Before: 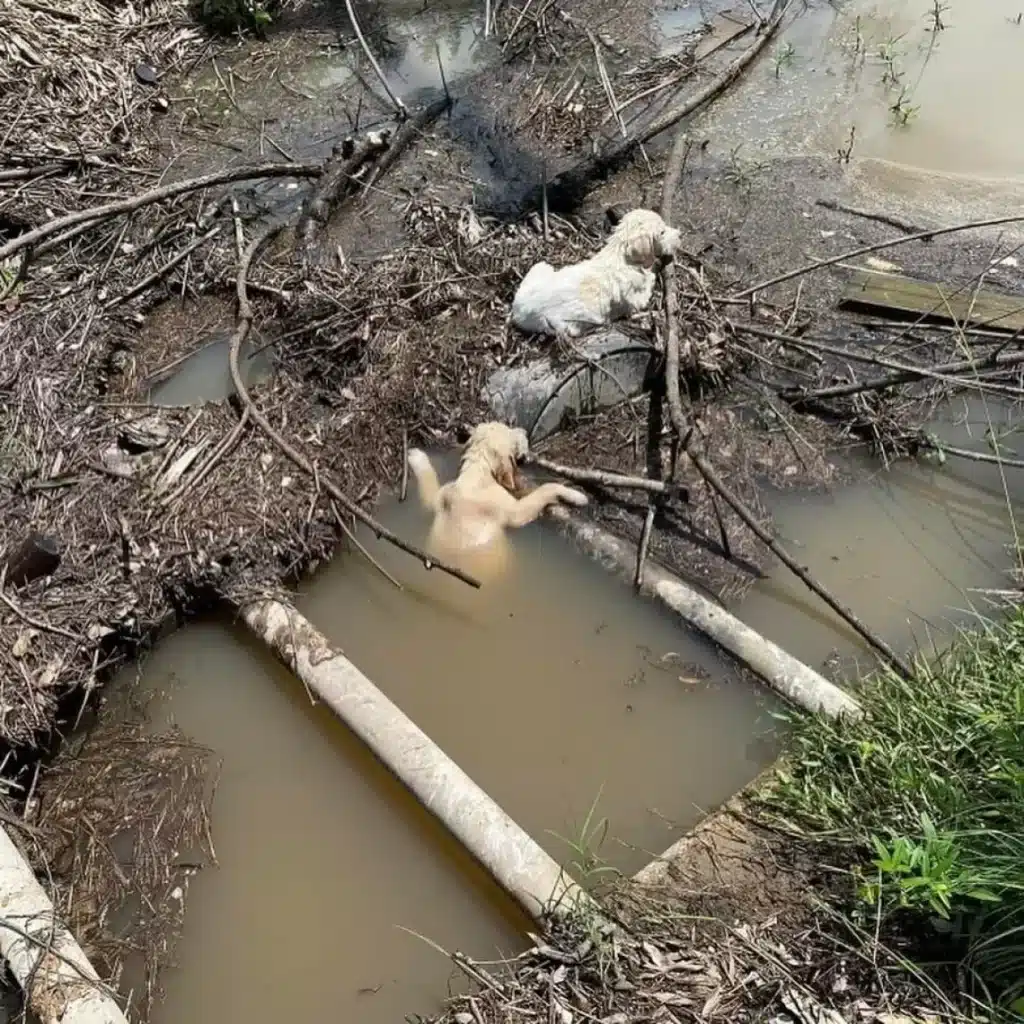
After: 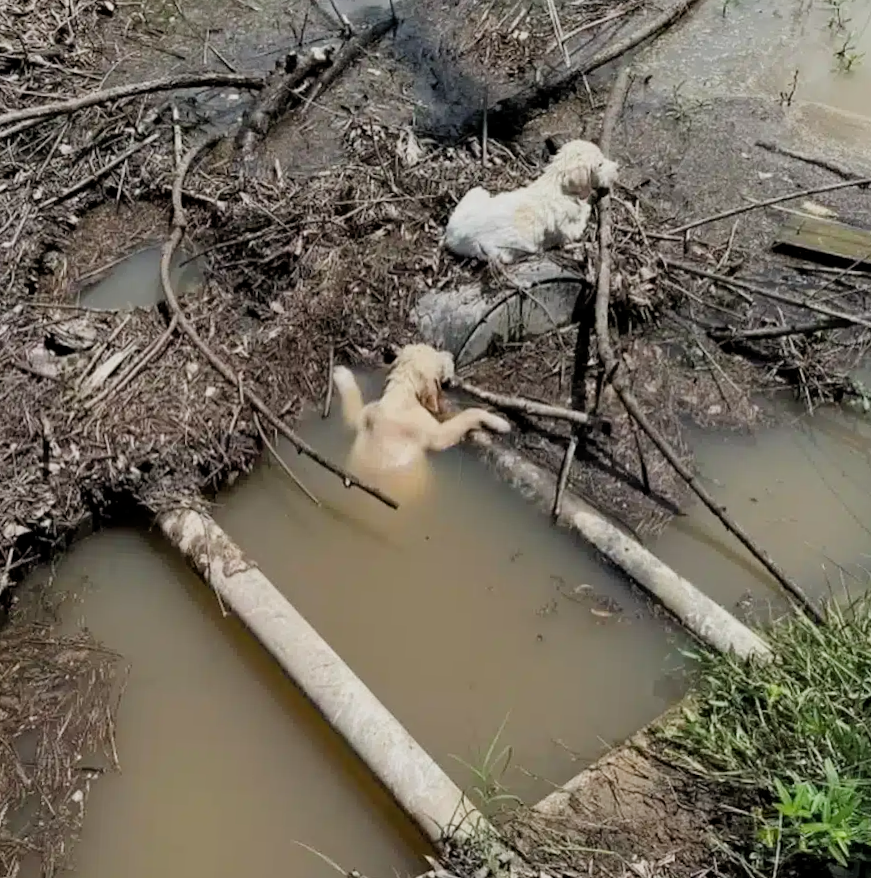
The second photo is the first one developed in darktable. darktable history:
crop and rotate: angle -3.31°, left 5.338%, top 5.199%, right 4.789%, bottom 4.237%
filmic rgb: middle gray luminance 18.24%, black relative exposure -11.16 EV, white relative exposure 3.73 EV, target black luminance 0%, hardness 5.81, latitude 57.96%, contrast 0.965, shadows ↔ highlights balance 49.89%
